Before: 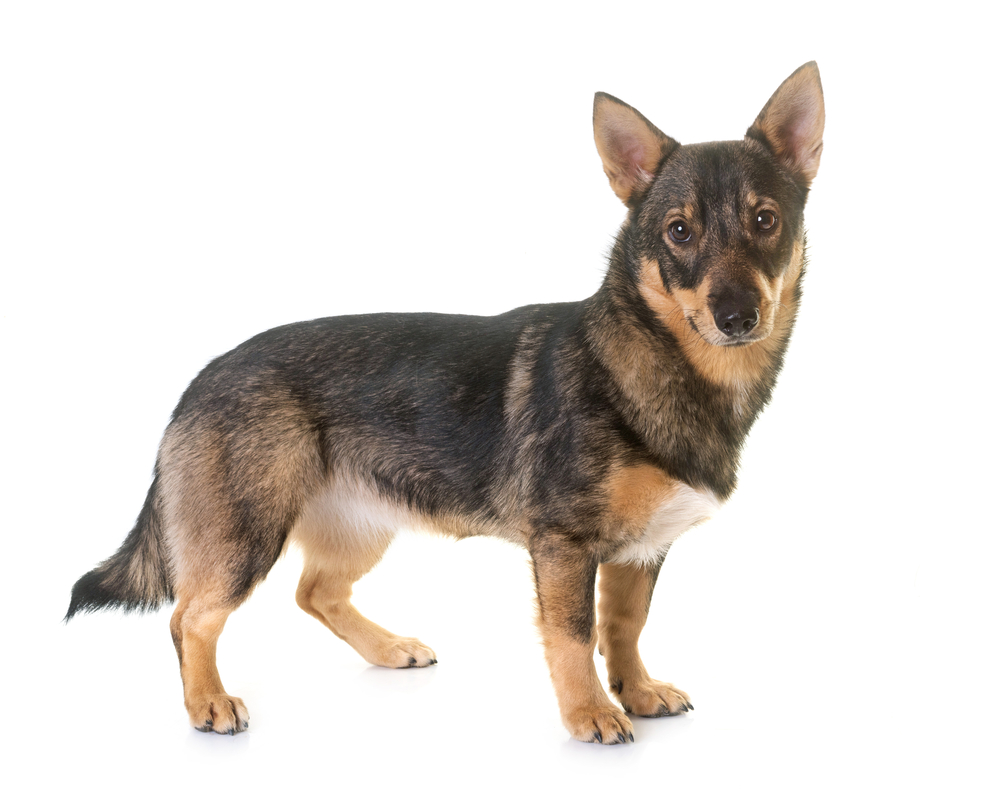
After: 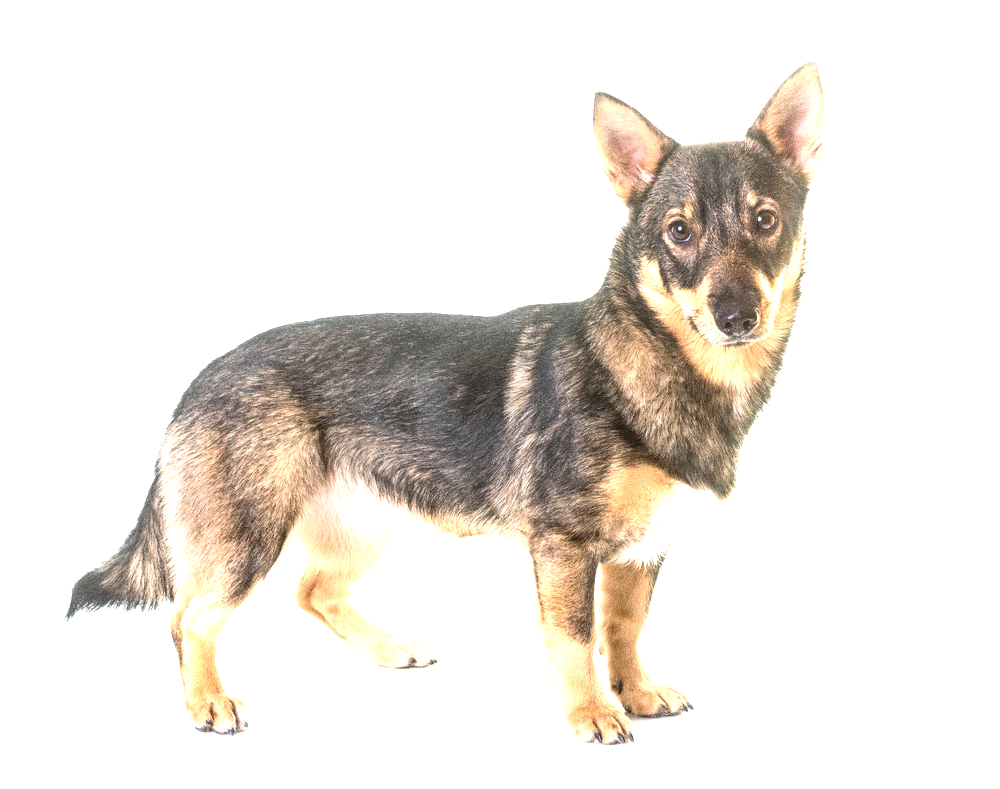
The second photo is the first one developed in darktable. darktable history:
local contrast: on, module defaults
color zones: curves: ch0 [(0.25, 0.5) (0.347, 0.092) (0.75, 0.5)]; ch1 [(0.25, 0.5) (0.33, 0.51) (0.75, 0.5)]
grain: coarseness 0.09 ISO, strength 40%
exposure: black level correction 0, exposure 1.1 EV, compensate highlight preservation false
